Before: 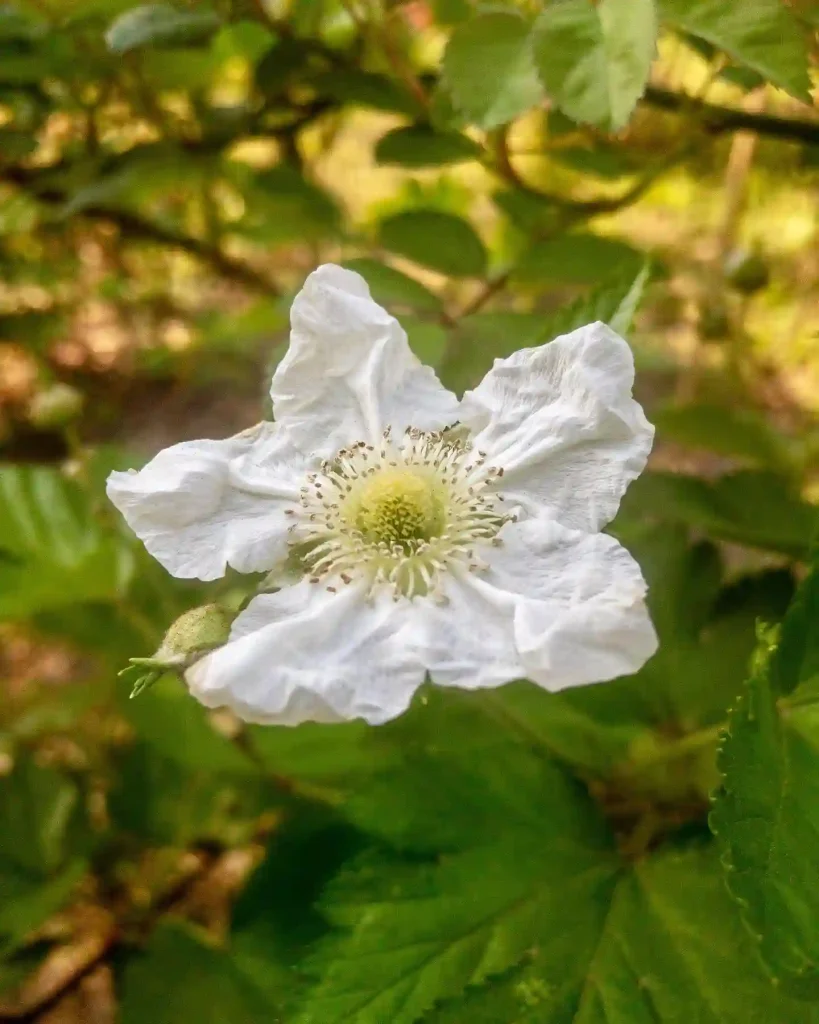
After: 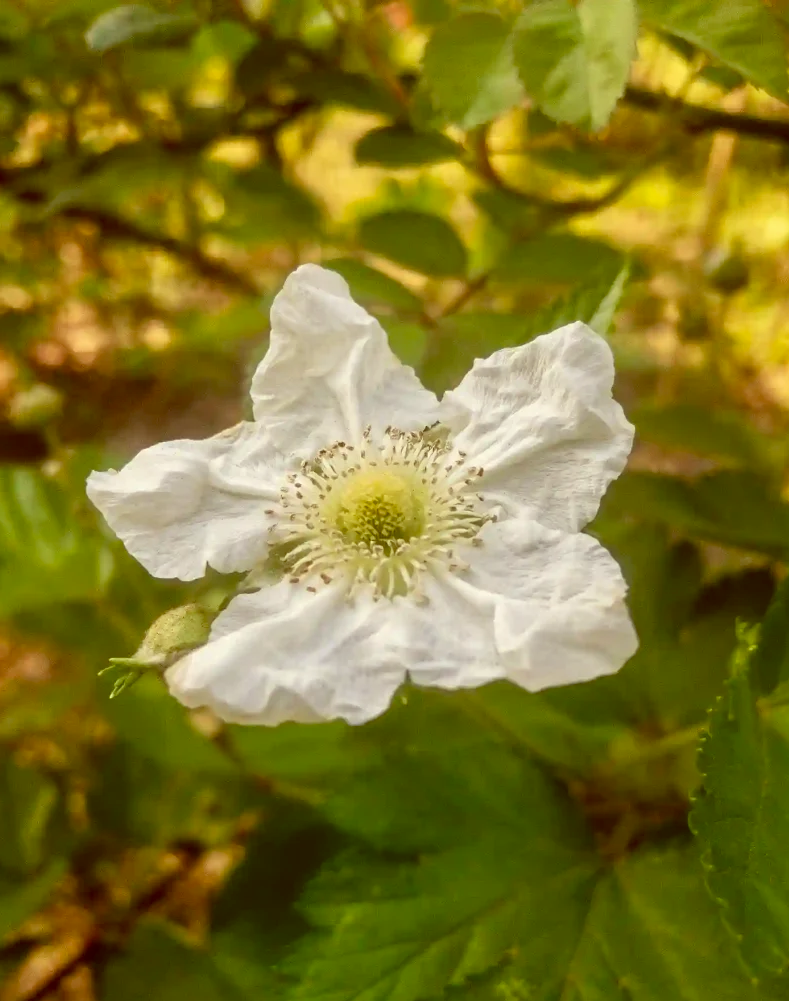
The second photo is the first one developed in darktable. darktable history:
shadows and highlights: radius 337.17, shadows 29.01, soften with gaussian
crop and rotate: left 2.536%, right 1.107%, bottom 2.246%
color balance: lift [1.001, 1.007, 1, 0.993], gamma [1.023, 1.026, 1.01, 0.974], gain [0.964, 1.059, 1.073, 0.927]
